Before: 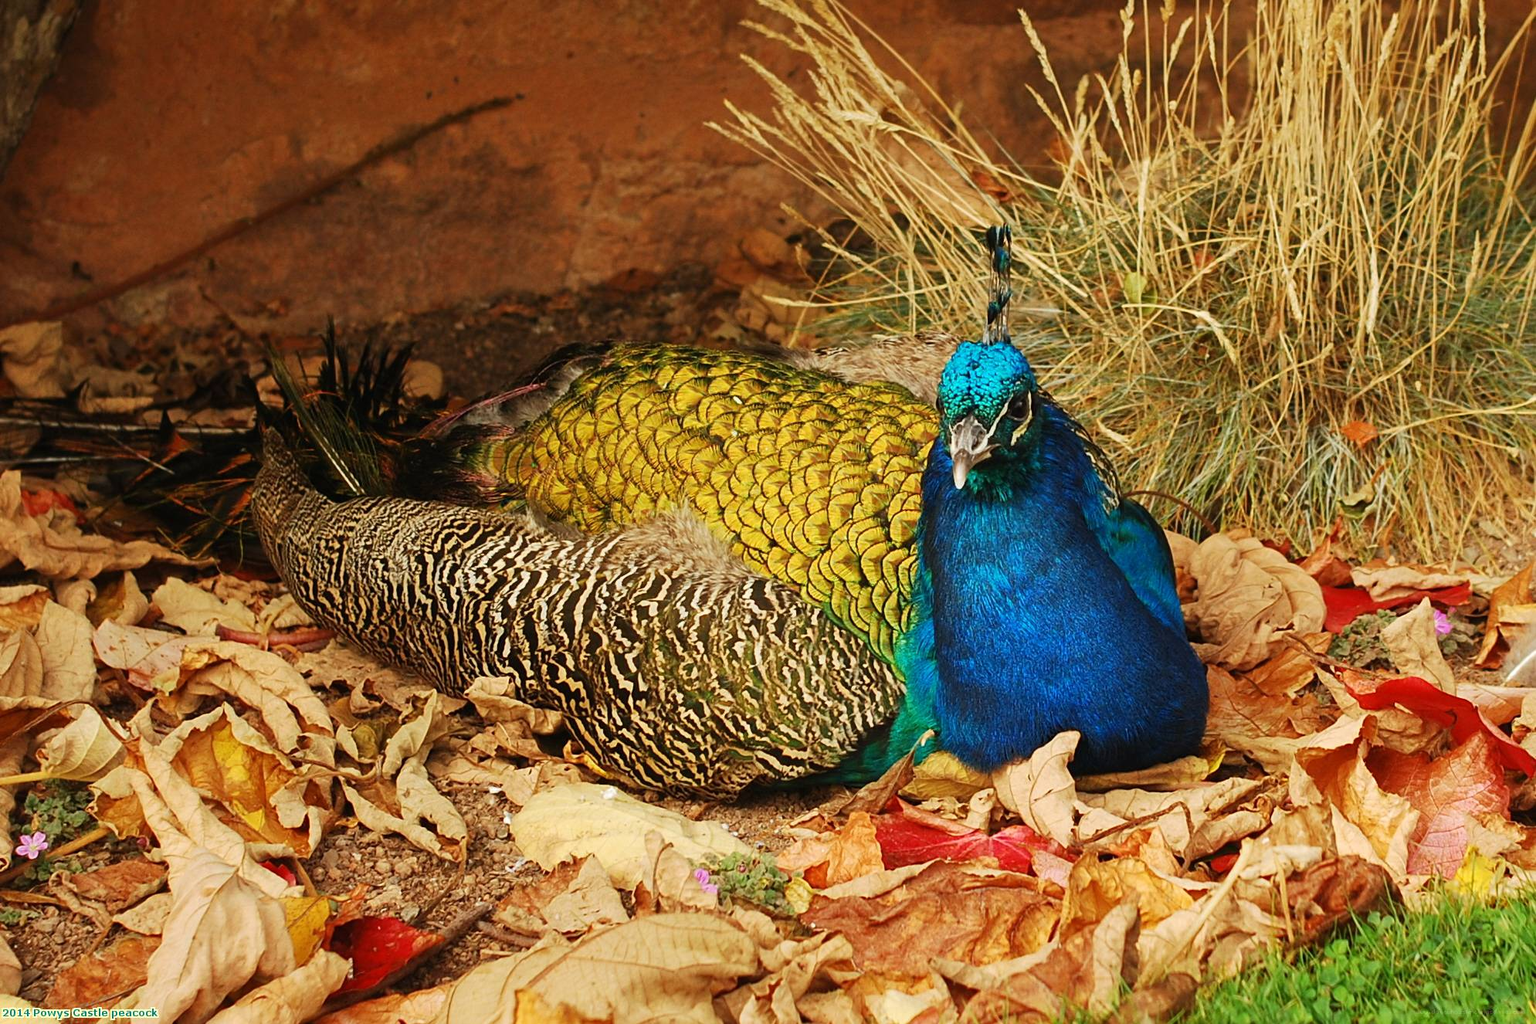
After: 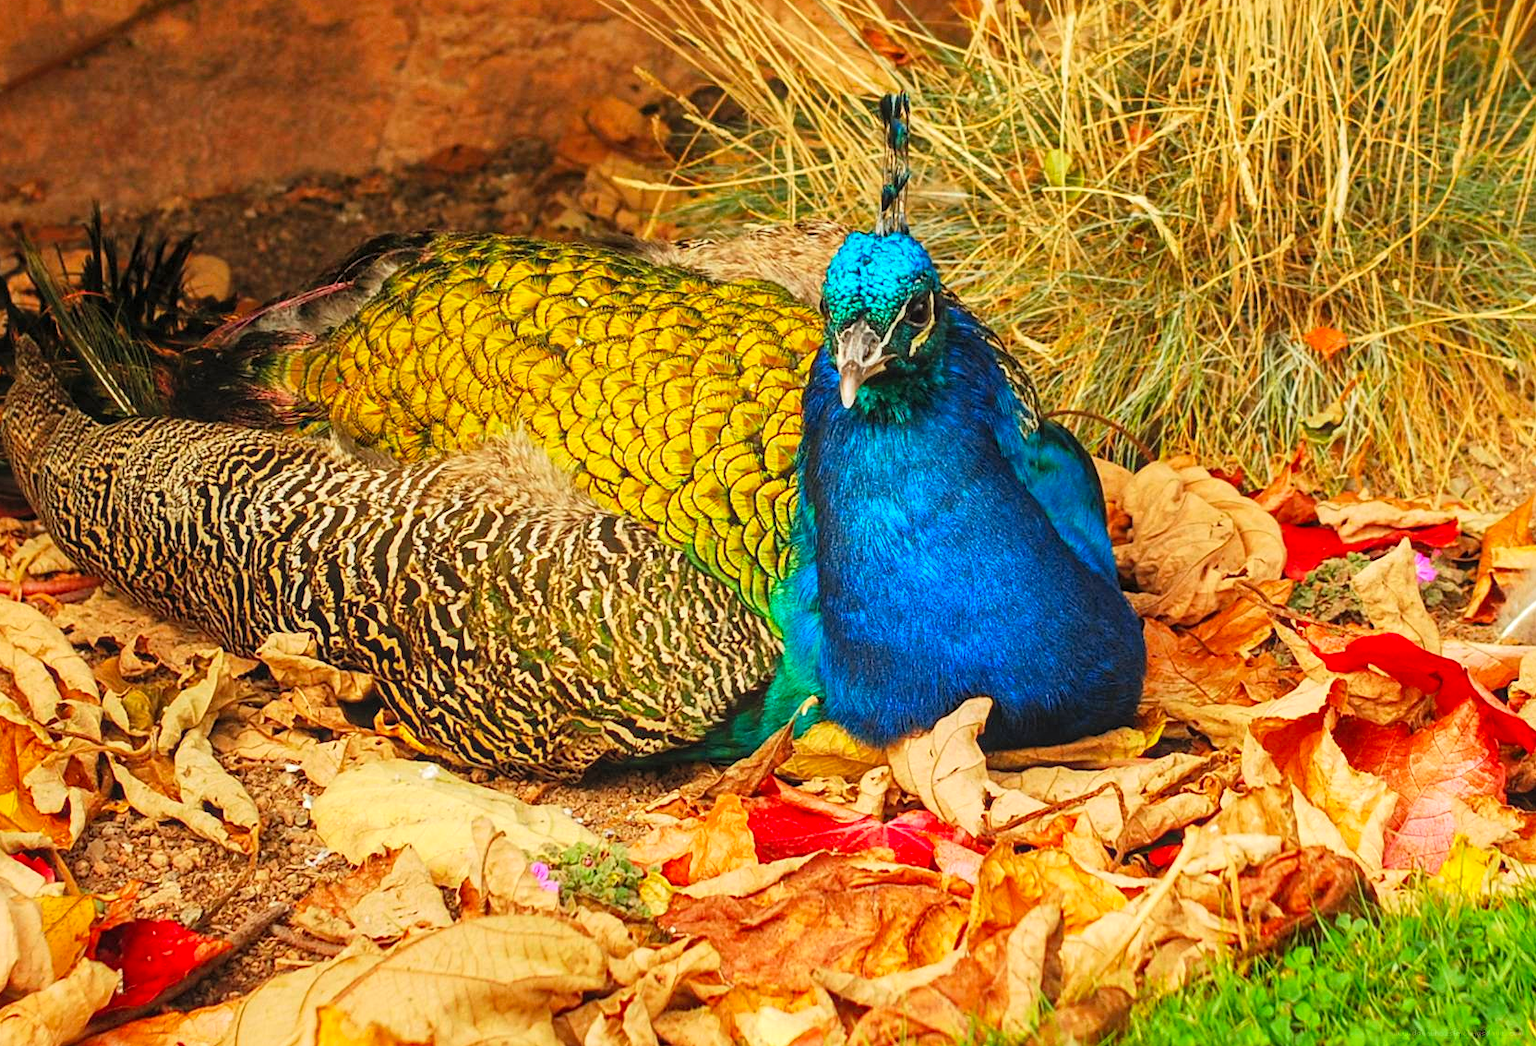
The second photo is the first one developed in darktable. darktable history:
contrast brightness saturation: contrast 0.066, brightness 0.176, saturation 0.406
crop: left 16.315%, top 14.458%
local contrast: on, module defaults
